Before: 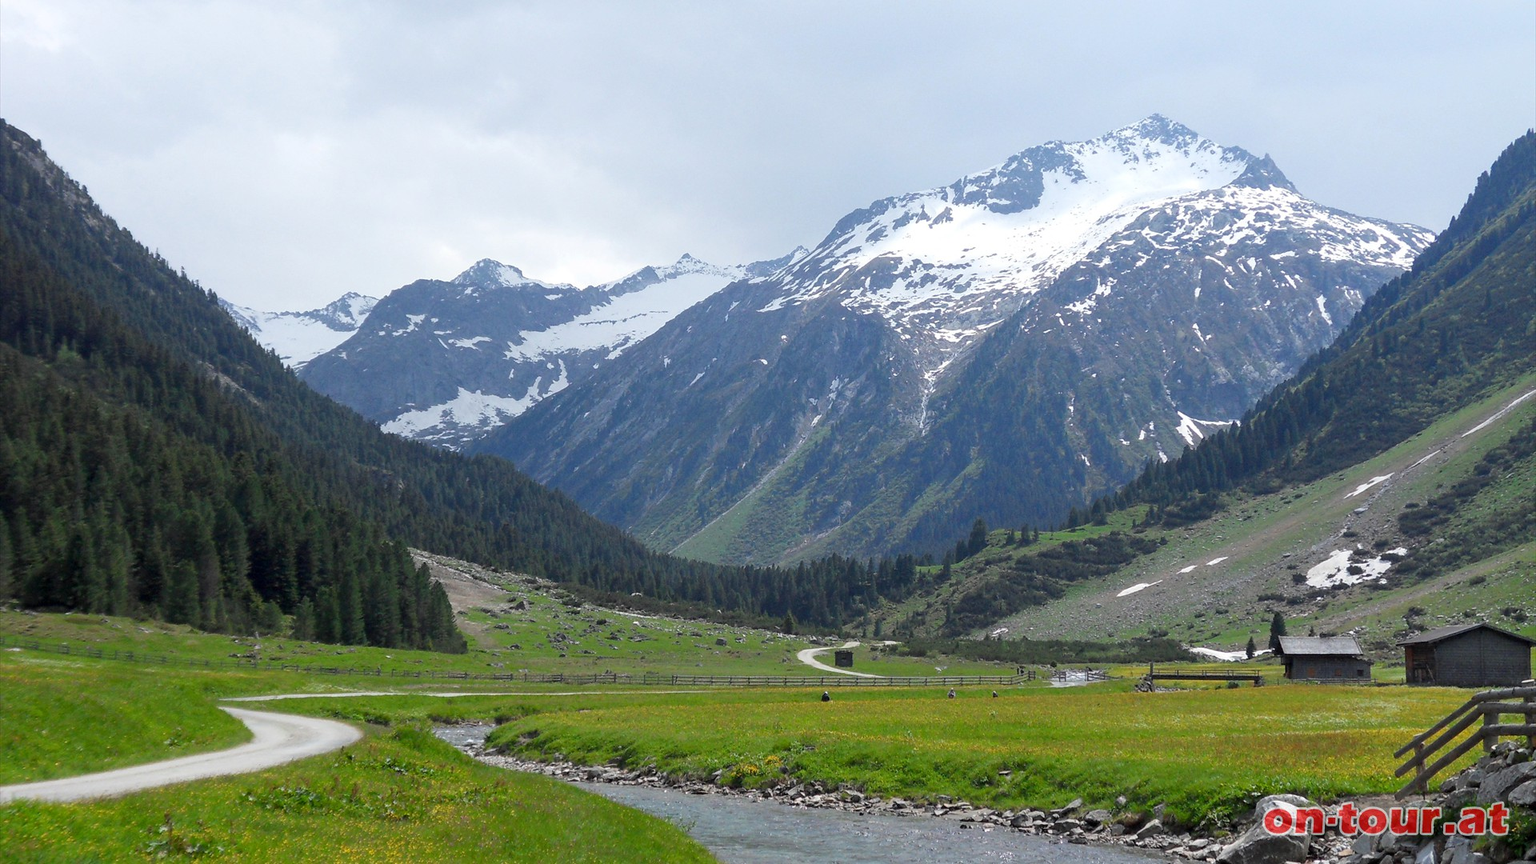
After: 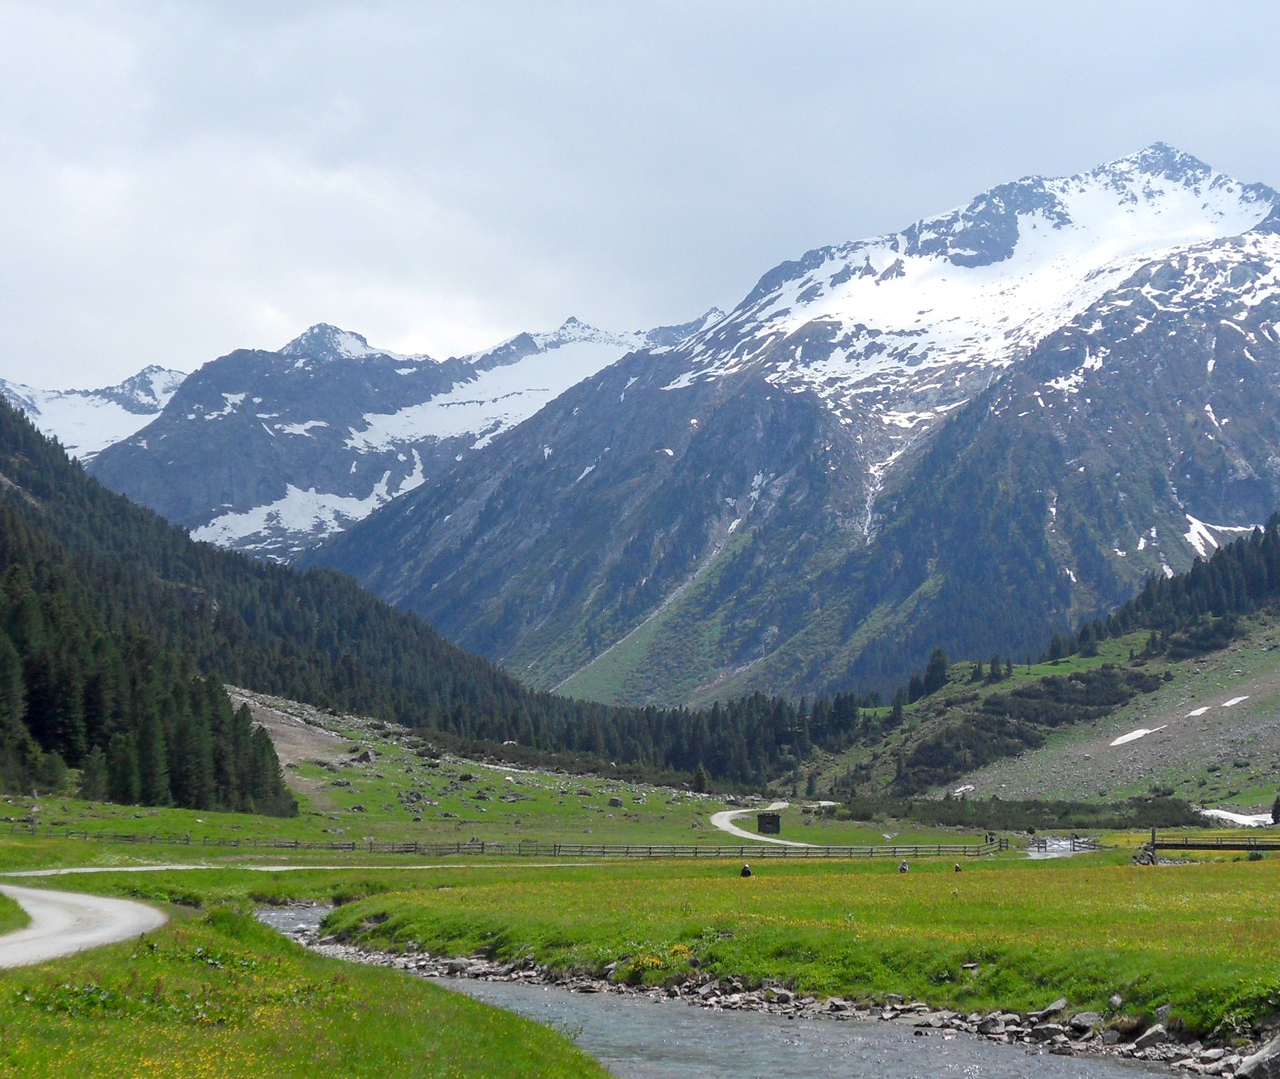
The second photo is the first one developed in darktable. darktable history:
crop and rotate: left 14.935%, right 18.367%
